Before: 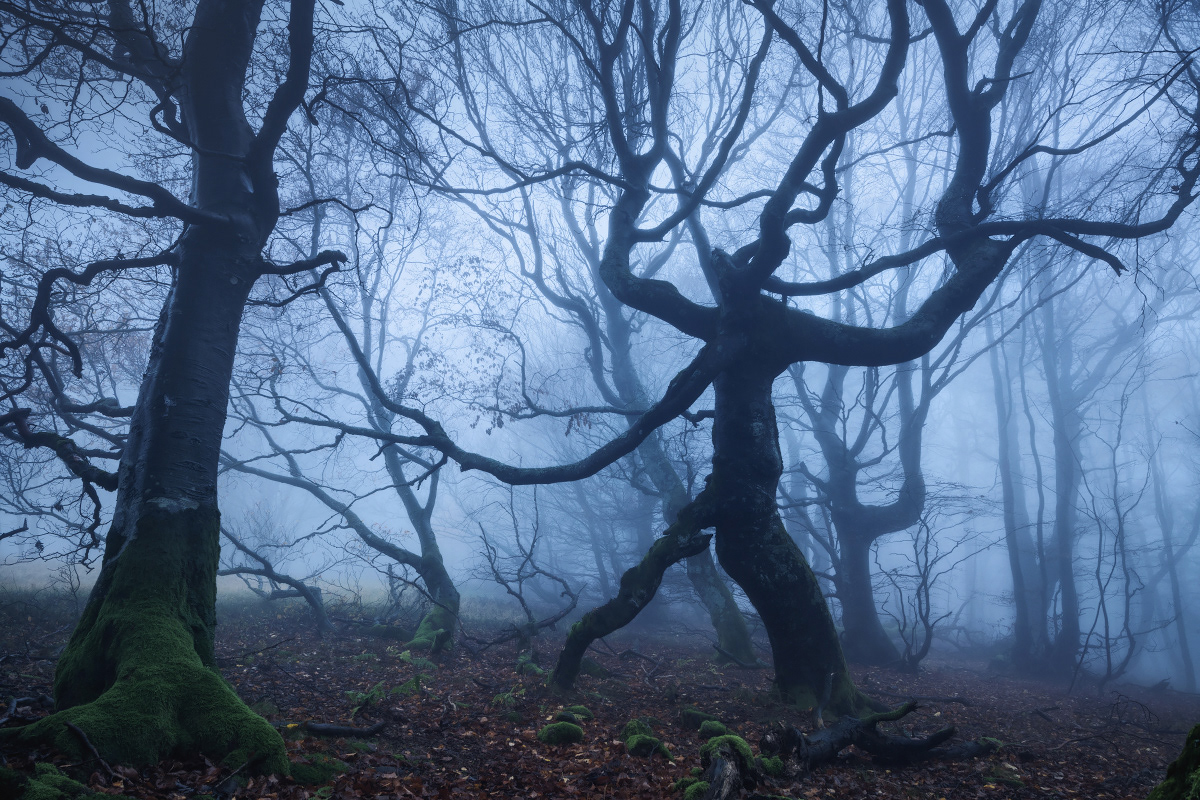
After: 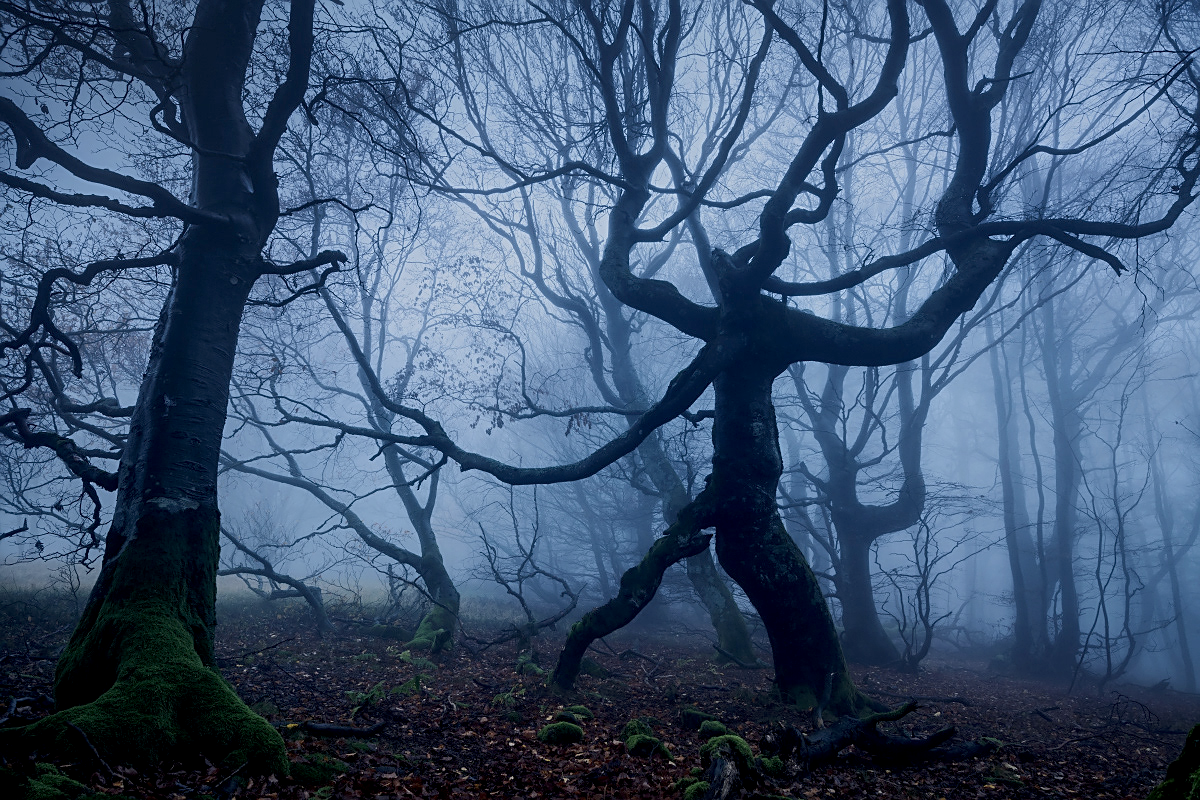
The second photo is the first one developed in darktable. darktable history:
sharpen: on, module defaults
exposure: black level correction 0.011, exposure -0.477 EV, compensate highlight preservation false
